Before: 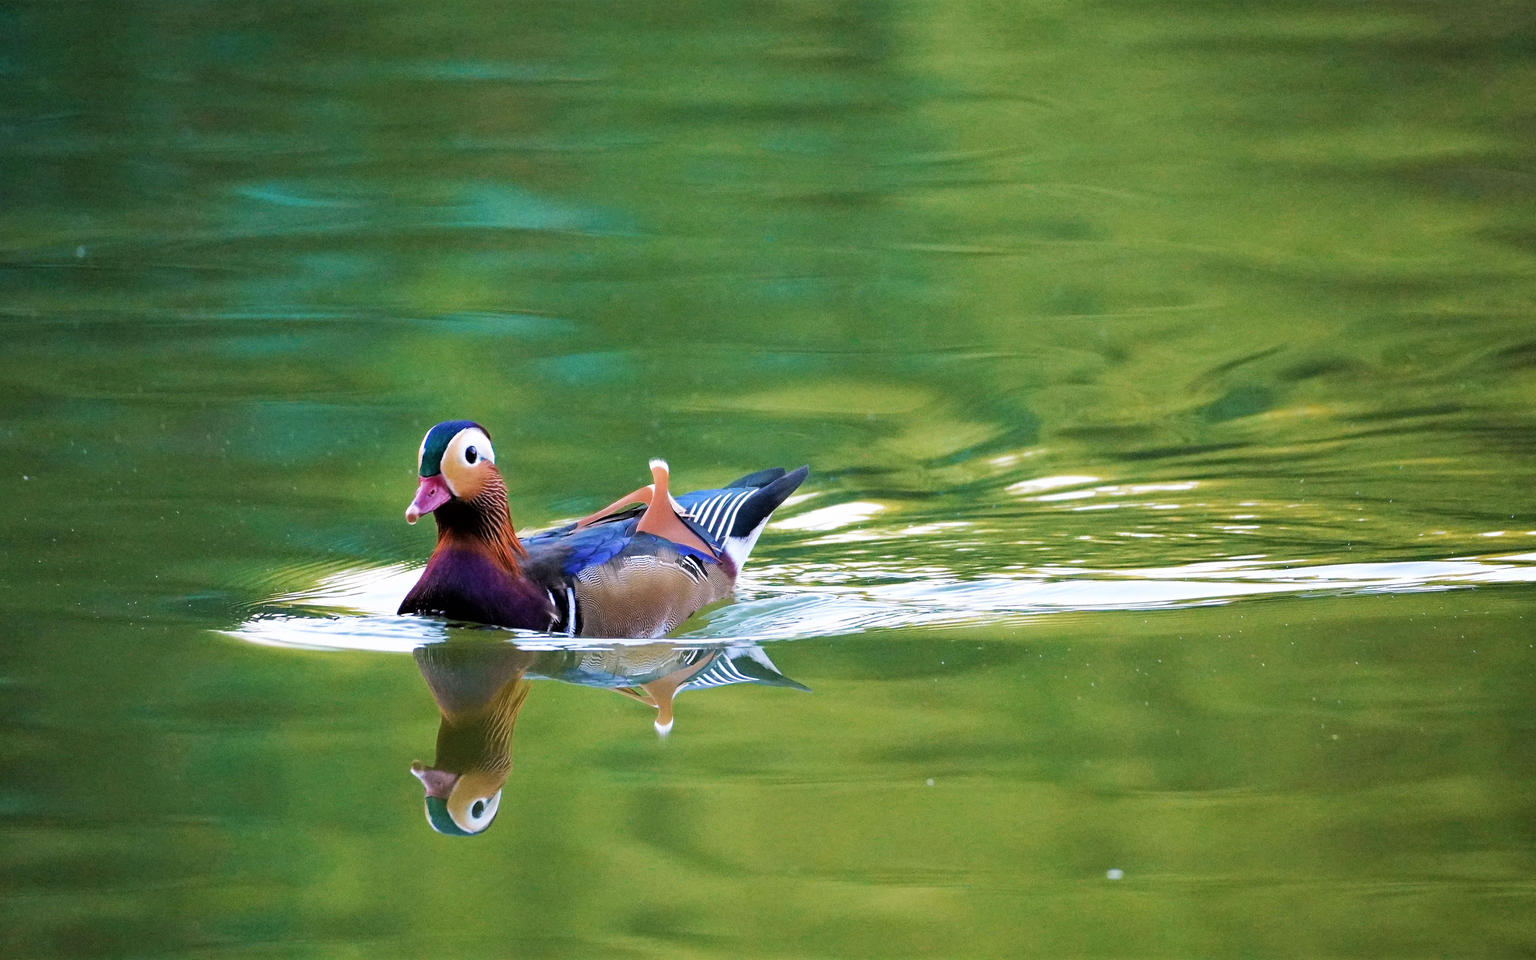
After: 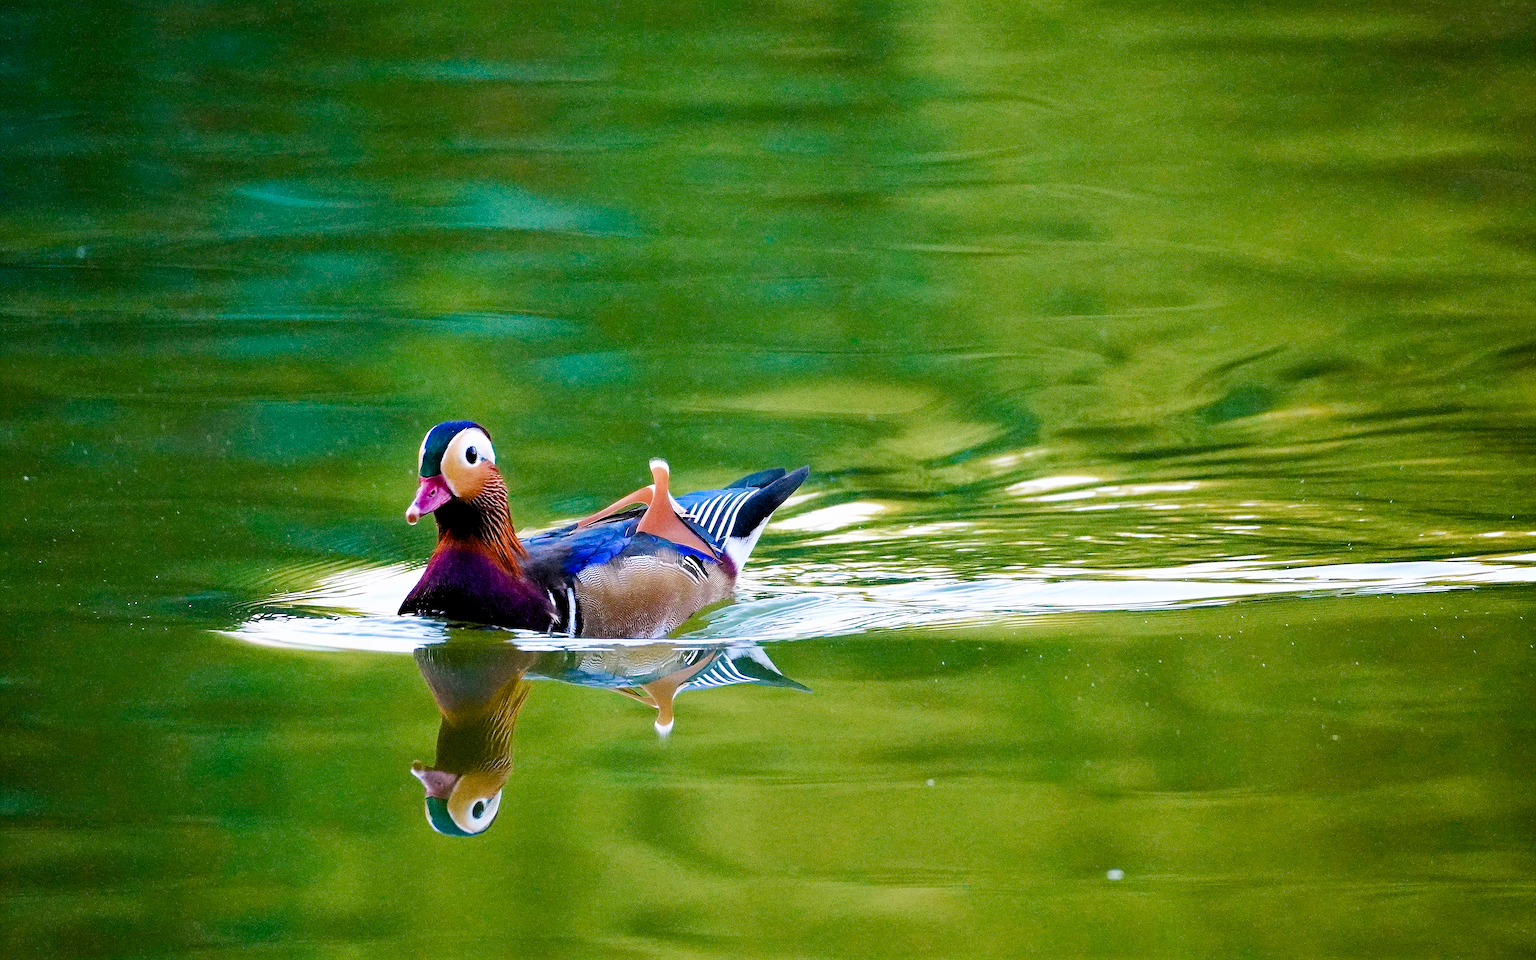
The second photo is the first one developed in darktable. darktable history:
contrast brightness saturation: contrast 0.136
color correction: highlights b* -0.014, saturation 0.981
sharpen: radius 1.348, amount 1.245, threshold 0.634
color balance rgb: global offset › luminance -0.864%, perceptual saturation grading › global saturation 0.999%, perceptual saturation grading › highlights -17.332%, perceptual saturation grading › mid-tones 33.112%, perceptual saturation grading › shadows 50.54%, global vibrance 20%
